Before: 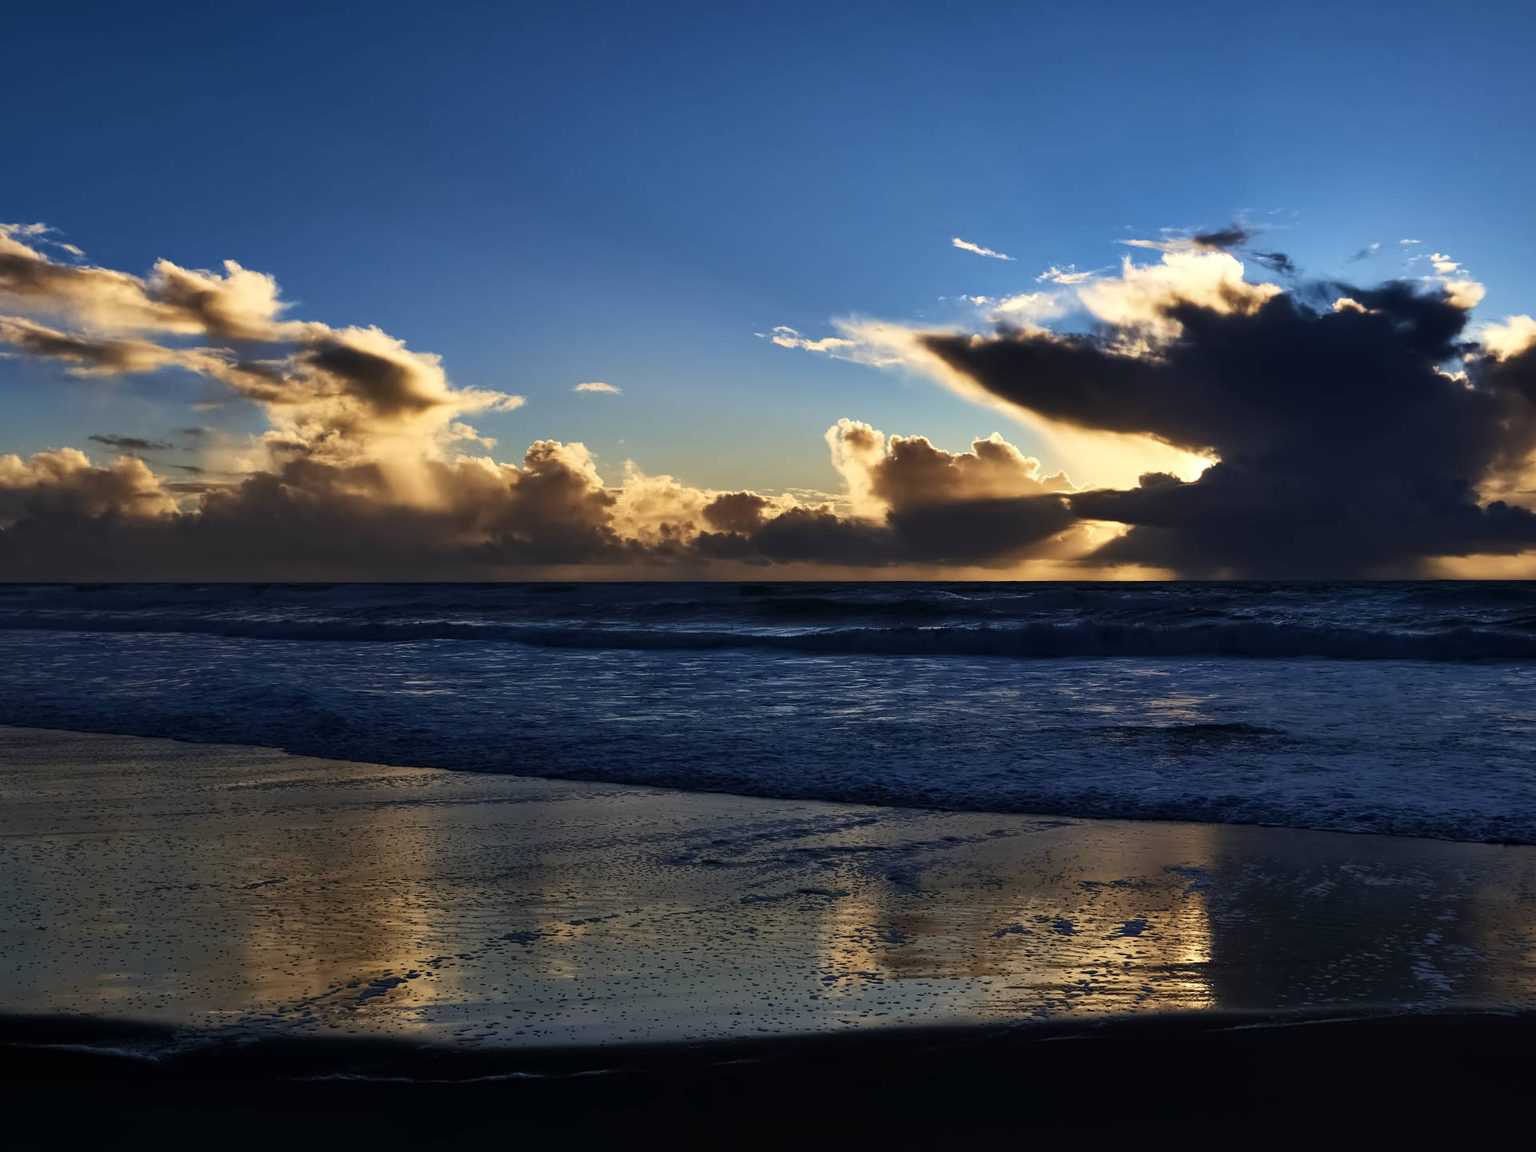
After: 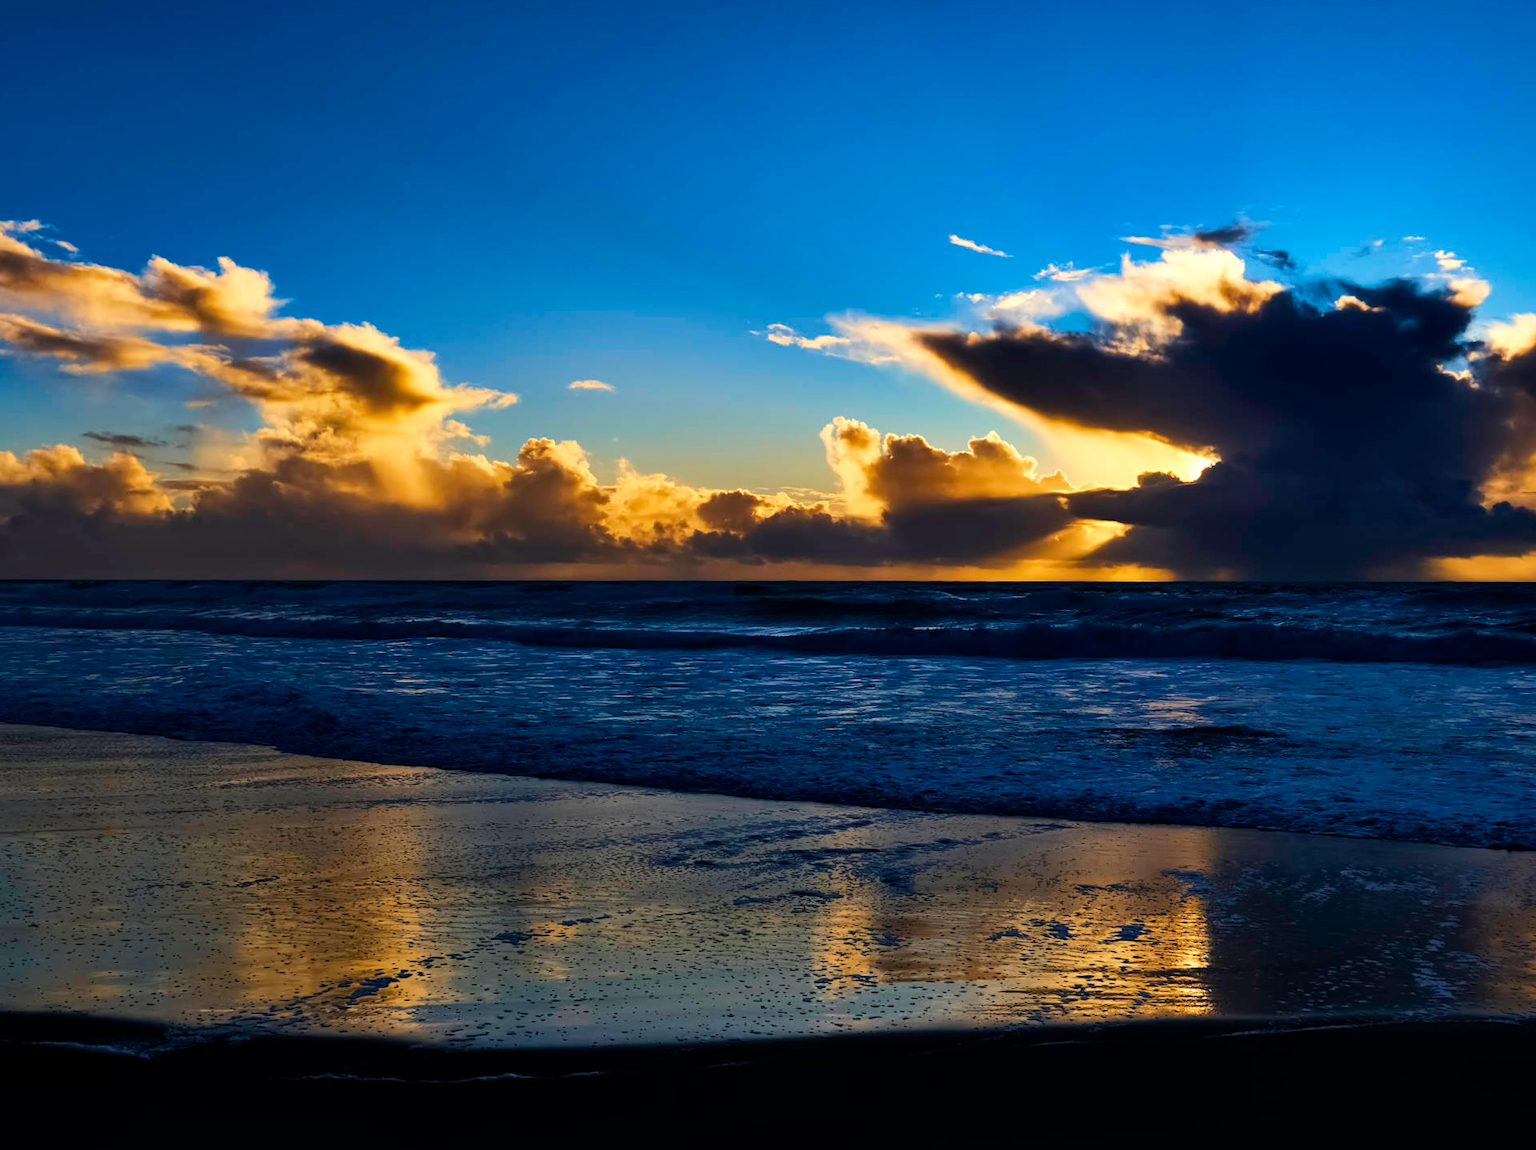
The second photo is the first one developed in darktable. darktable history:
color balance rgb: perceptual saturation grading › global saturation 25%, perceptual brilliance grading › mid-tones 10%, perceptual brilliance grading › shadows 15%, global vibrance 20%
rotate and perspective: rotation 0.192°, lens shift (horizontal) -0.015, crop left 0.005, crop right 0.996, crop top 0.006, crop bottom 0.99
